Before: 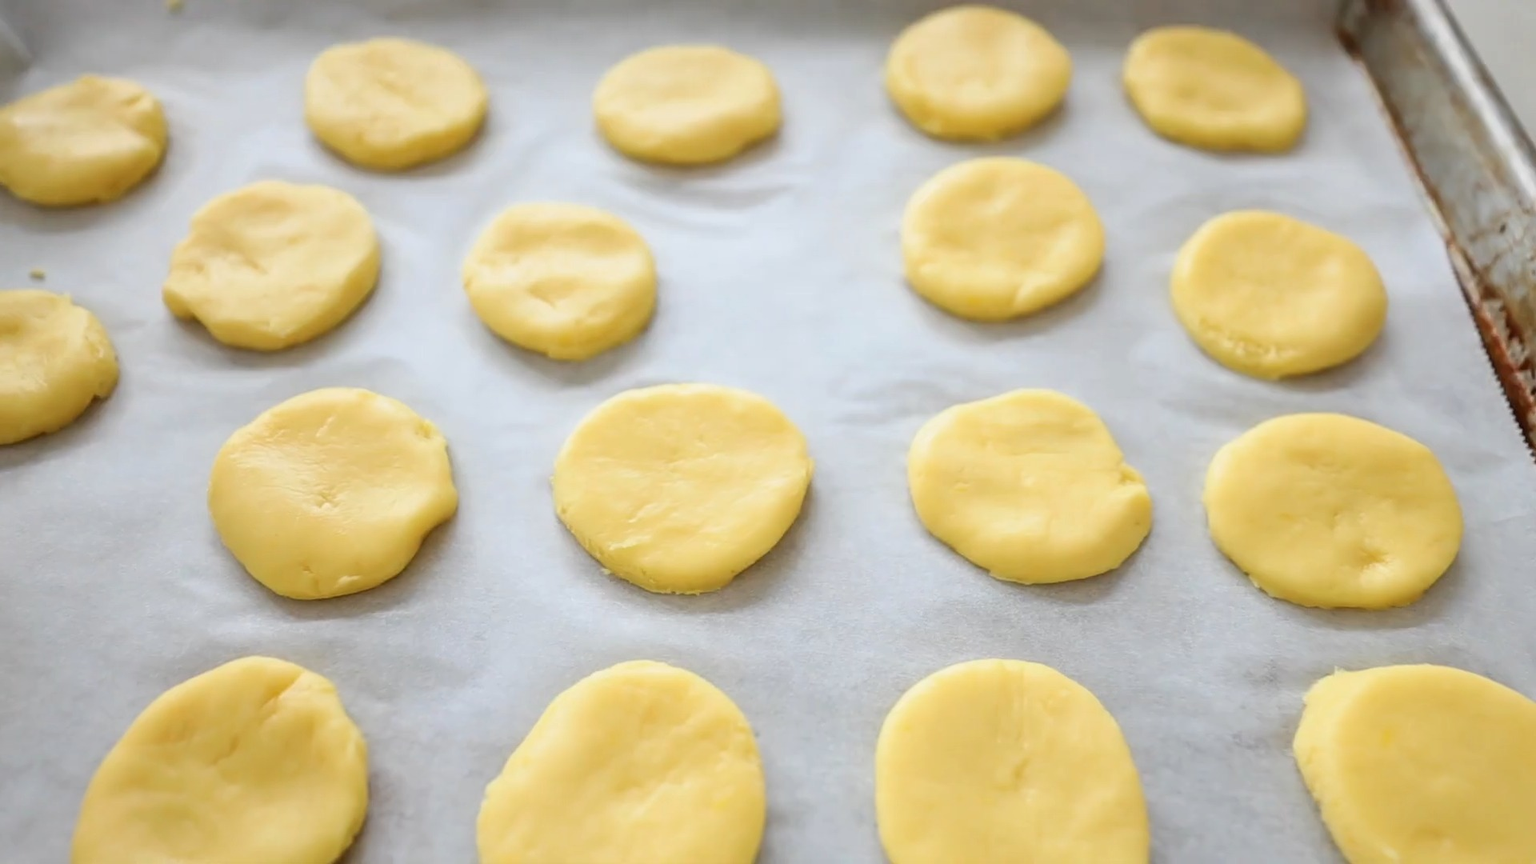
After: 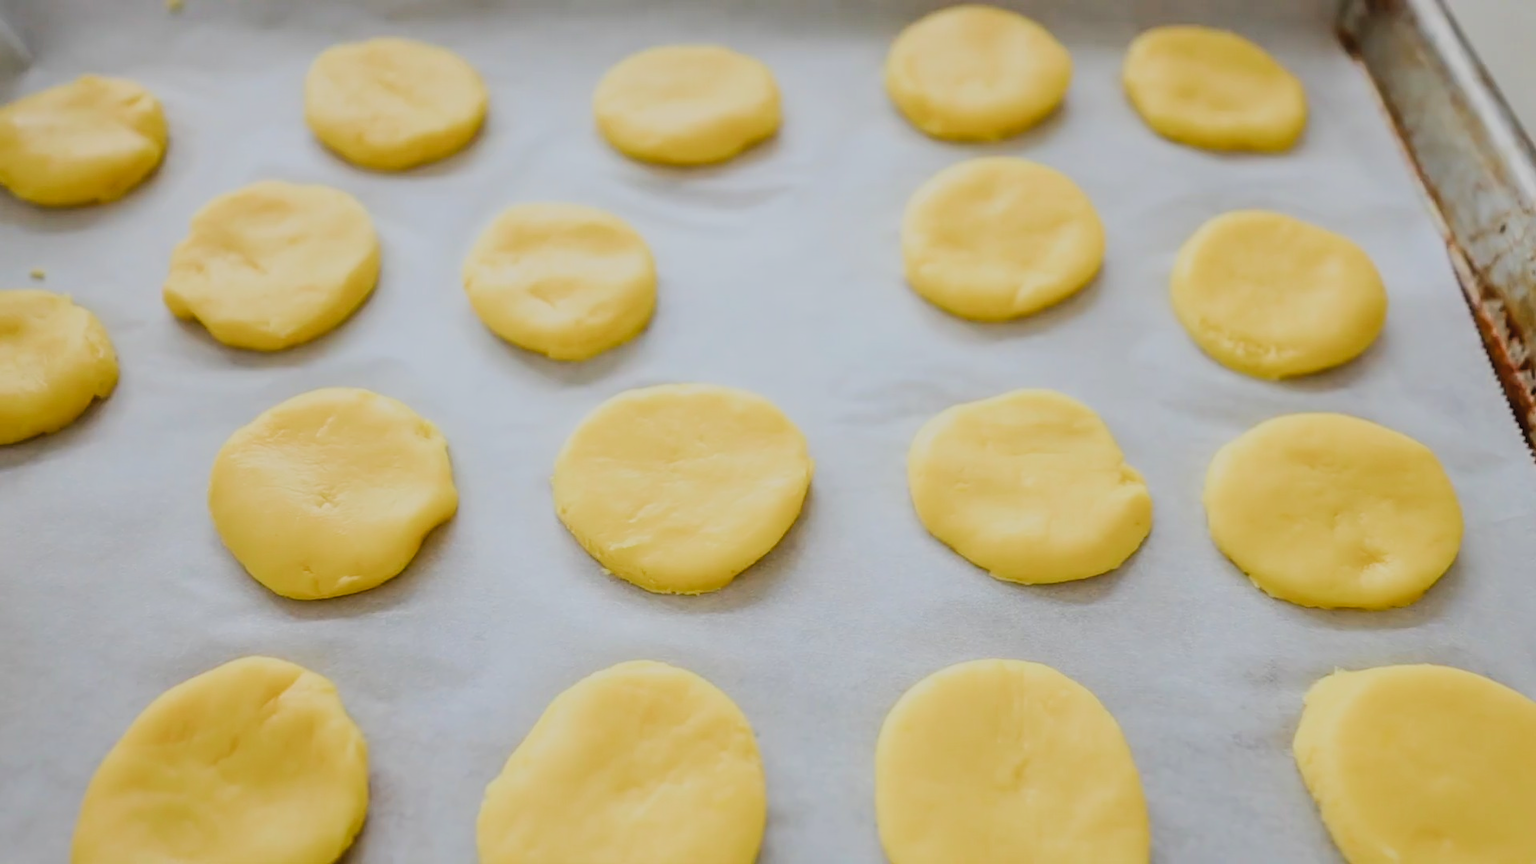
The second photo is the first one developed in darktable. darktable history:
tone equalizer: edges refinement/feathering 500, mask exposure compensation -1.57 EV, preserve details no
filmic rgb: black relative exposure -7.65 EV, white relative exposure 4.56 EV, hardness 3.61, contrast 1.056, color science v5 (2021), contrast in shadows safe, contrast in highlights safe
color balance rgb: perceptual saturation grading › global saturation 31.262%, global vibrance 9.214%
